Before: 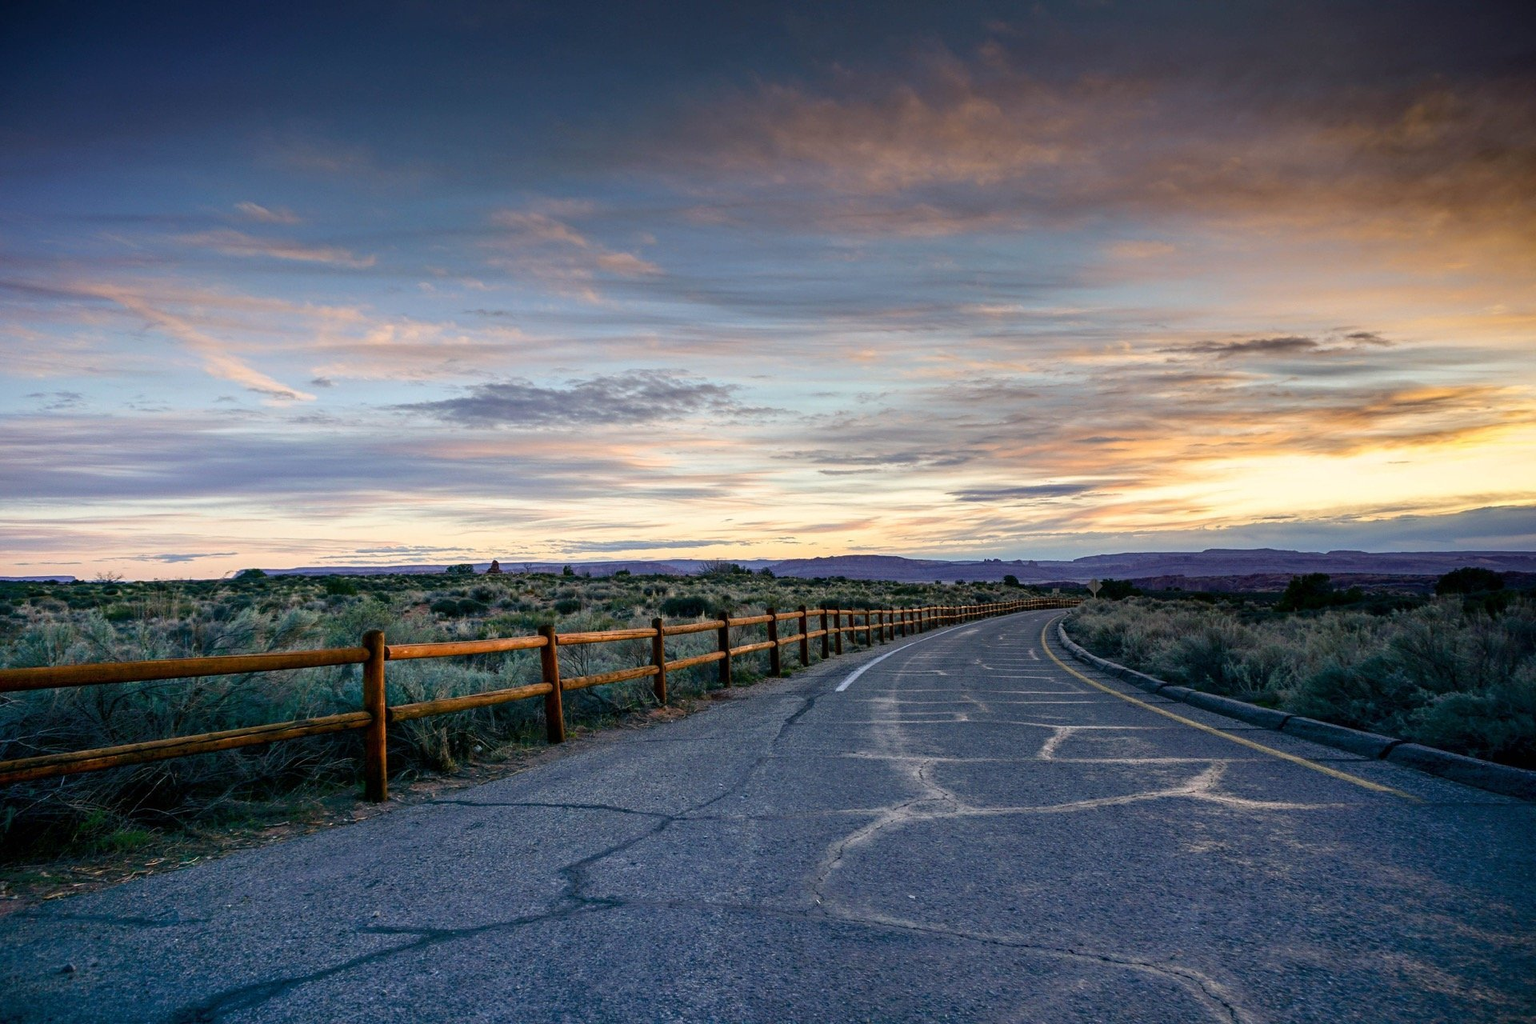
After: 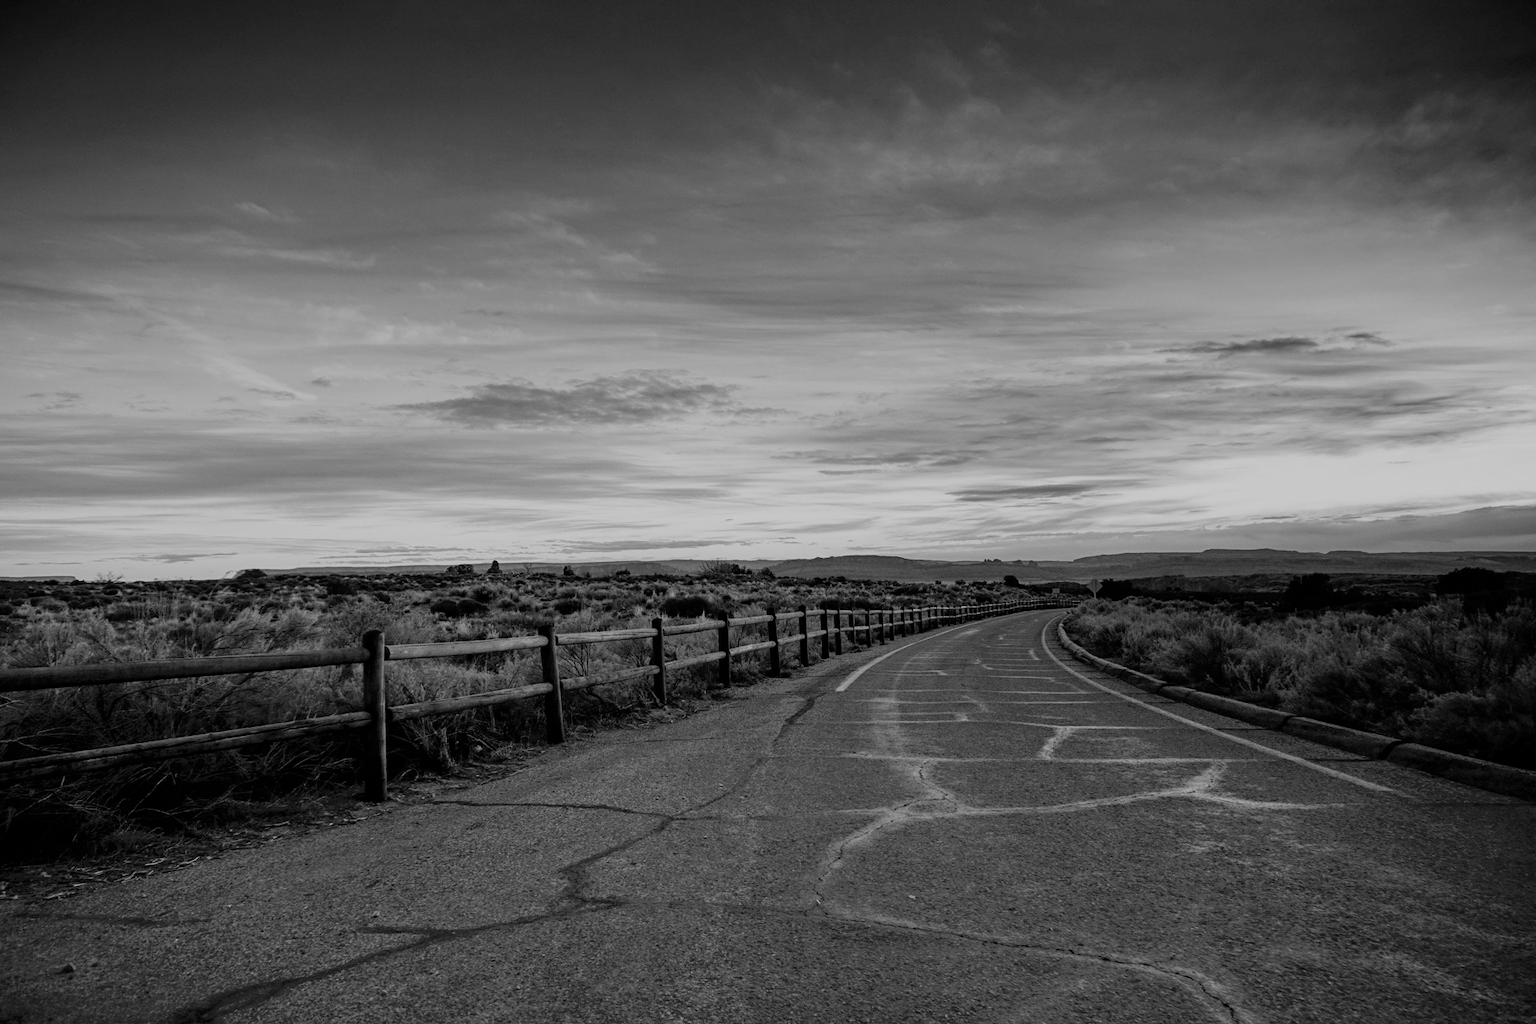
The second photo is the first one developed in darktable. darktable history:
filmic rgb: black relative exposure -7.65 EV, white relative exposure 4.56 EV, hardness 3.61, color science v6 (2022)
monochrome: a -71.75, b 75.82
